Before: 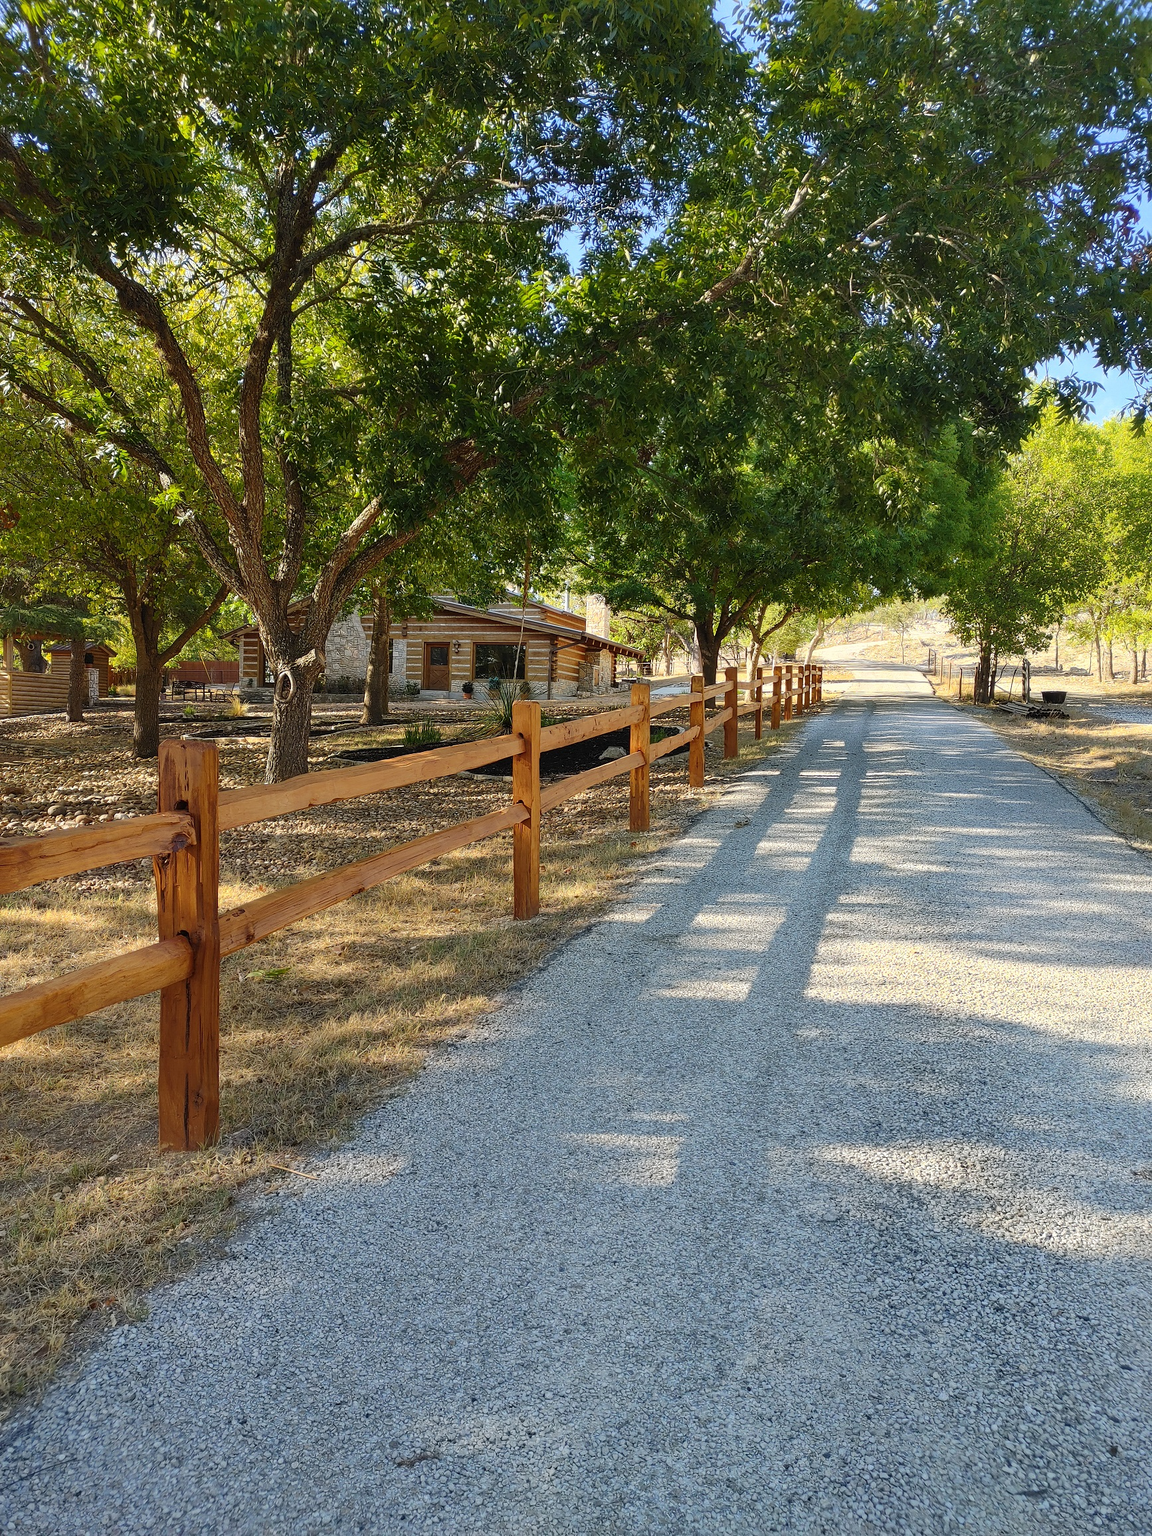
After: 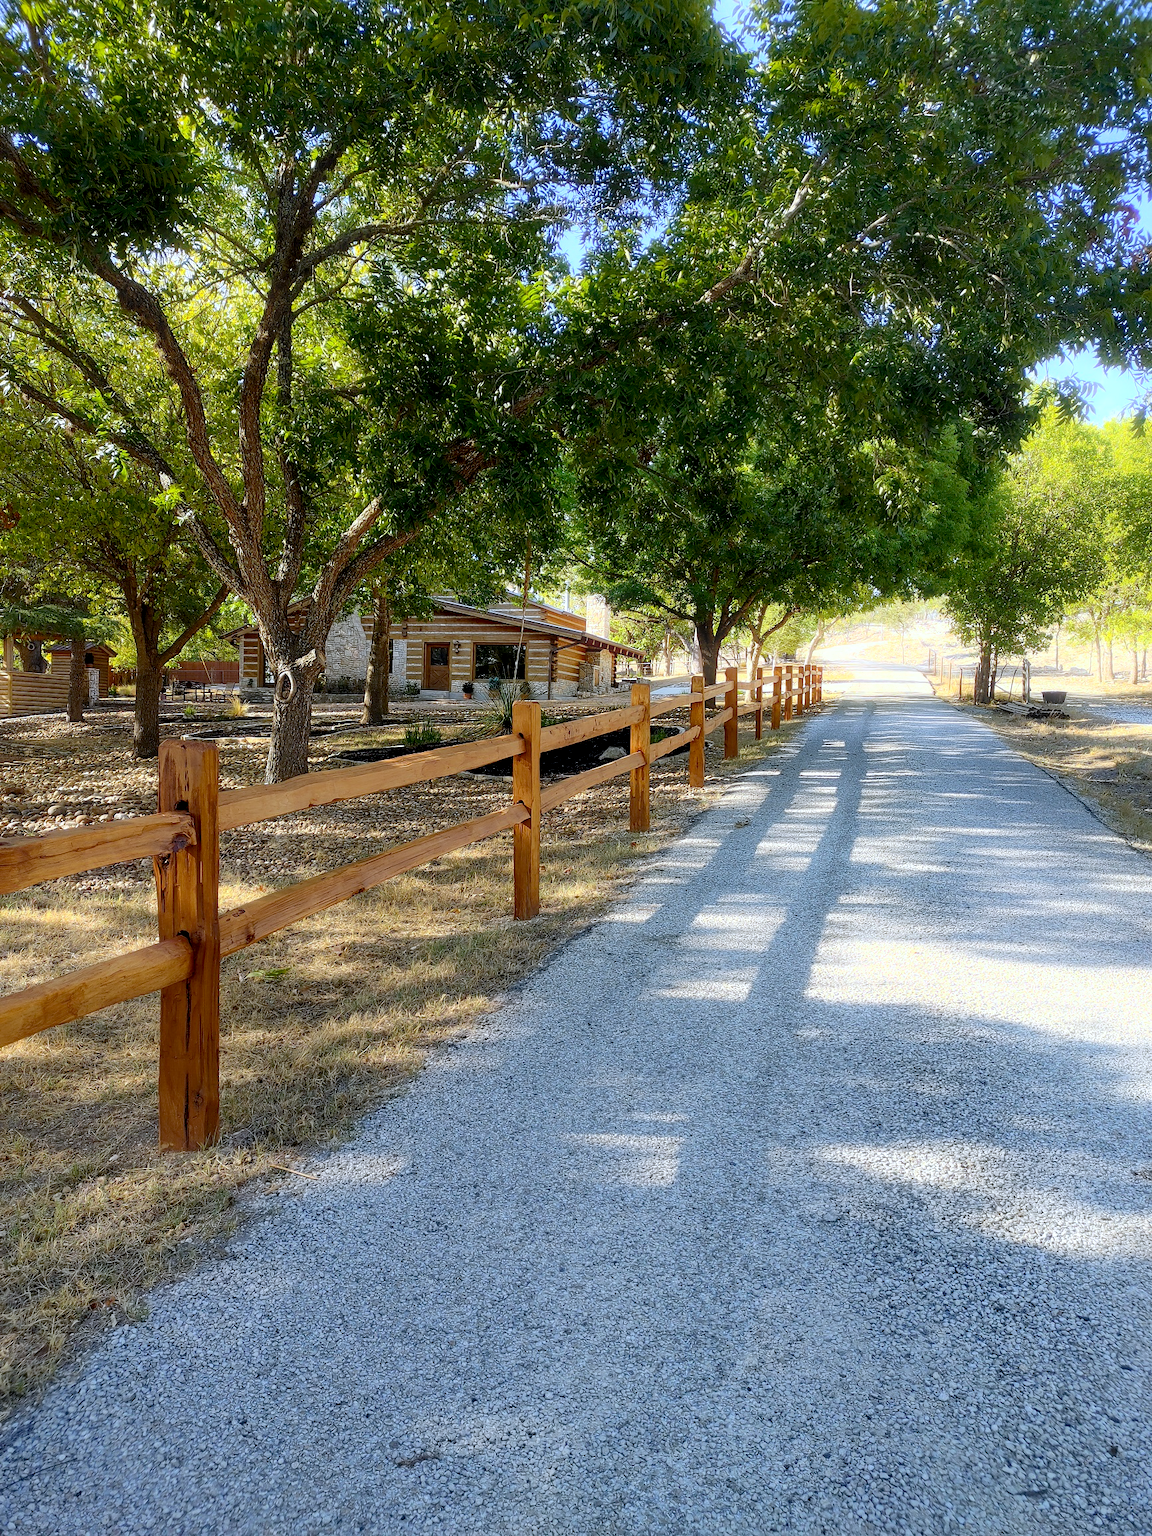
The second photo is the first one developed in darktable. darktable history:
white balance: red 0.954, blue 1.079
bloom: size 5%, threshold 95%, strength 15%
exposure: black level correction 0.009, exposure 0.119 EV, compensate highlight preservation false
